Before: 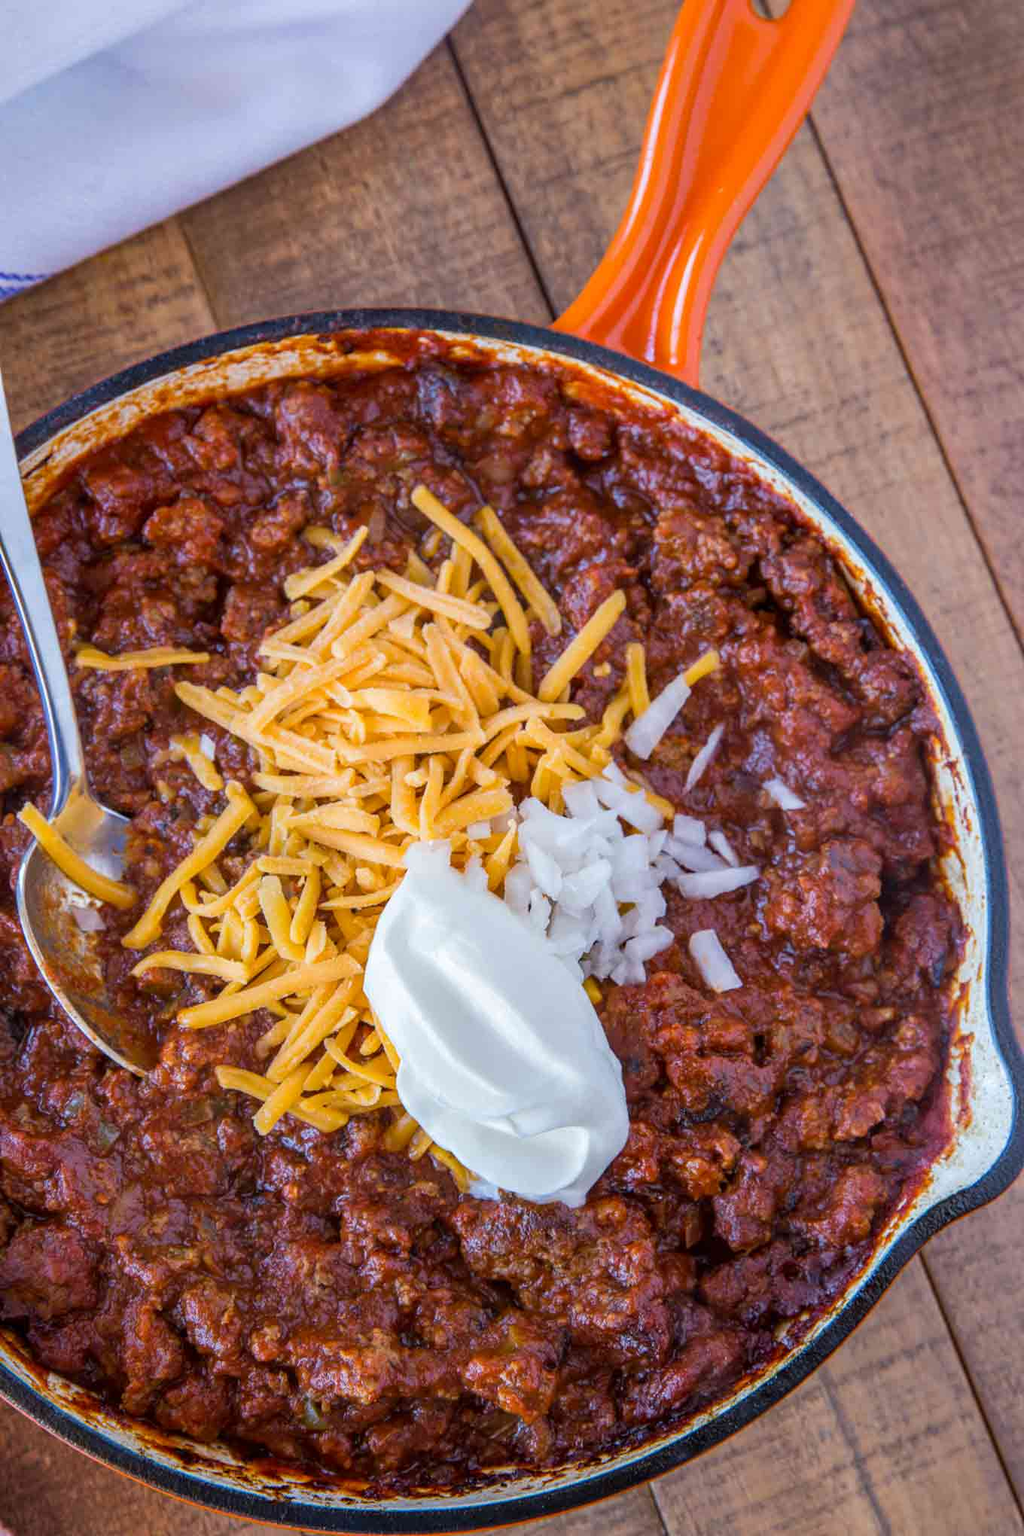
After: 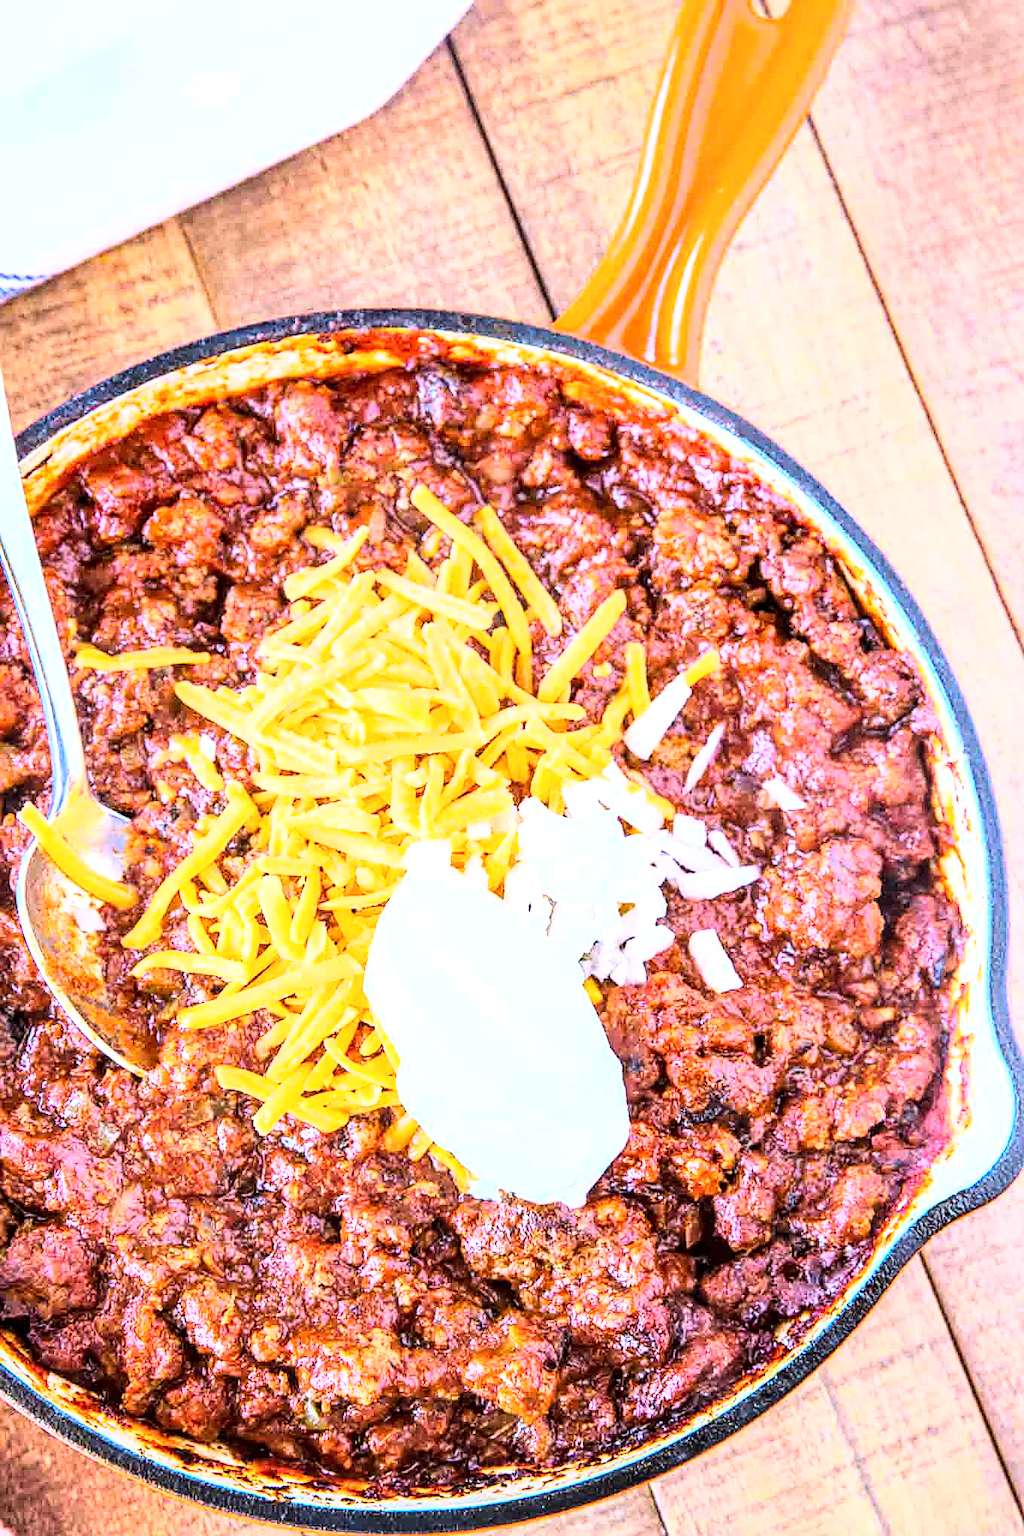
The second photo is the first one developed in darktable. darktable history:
local contrast: detail 130%
base curve: curves: ch0 [(0, 0) (0.007, 0.004) (0.027, 0.03) (0.046, 0.07) (0.207, 0.54) (0.442, 0.872) (0.673, 0.972) (1, 1)]
exposure: black level correction 0, exposure 1.101 EV, compensate highlight preservation false
sharpen: on, module defaults
